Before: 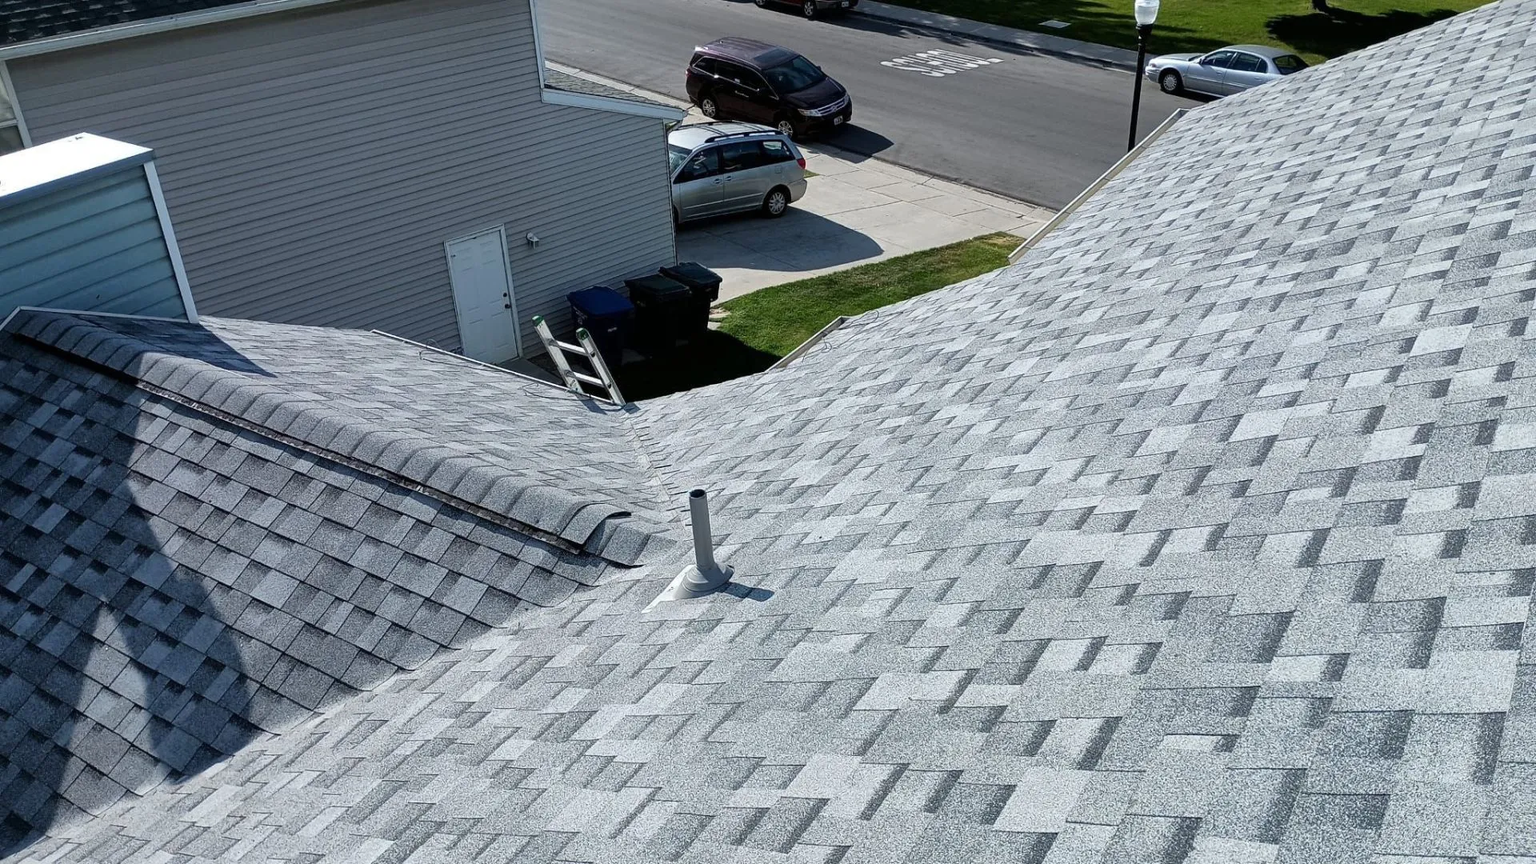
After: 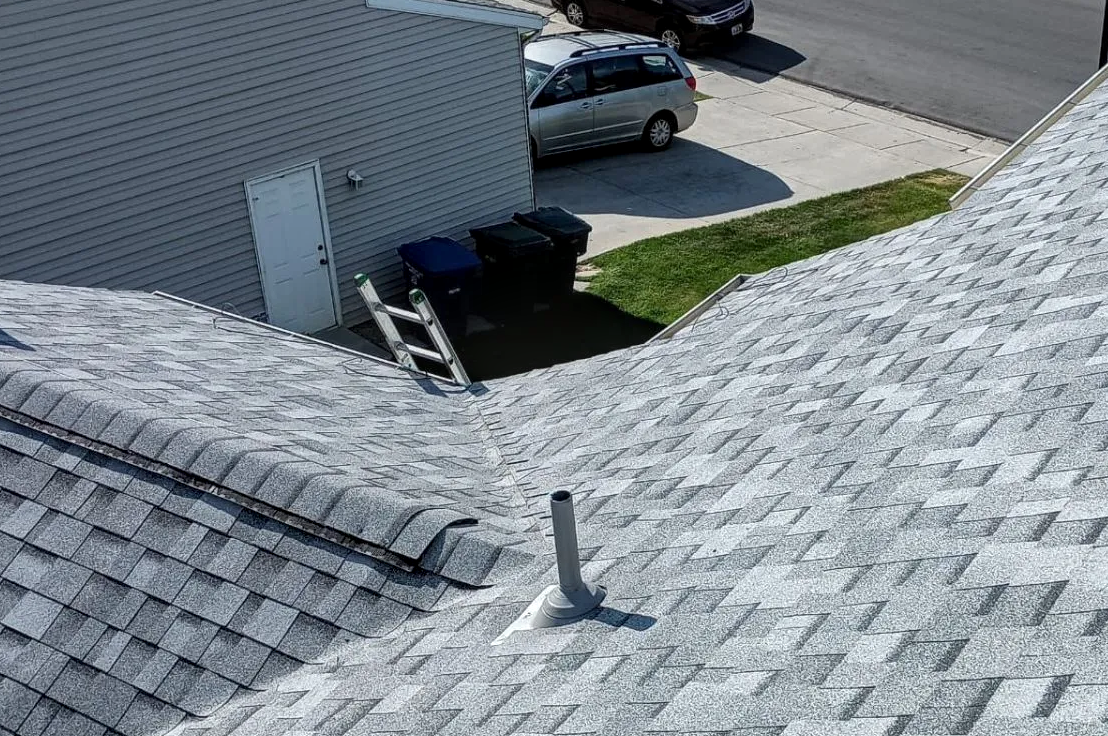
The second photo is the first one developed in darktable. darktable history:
local contrast: on, module defaults
crop: left 16.202%, top 11.208%, right 26.045%, bottom 20.557%
